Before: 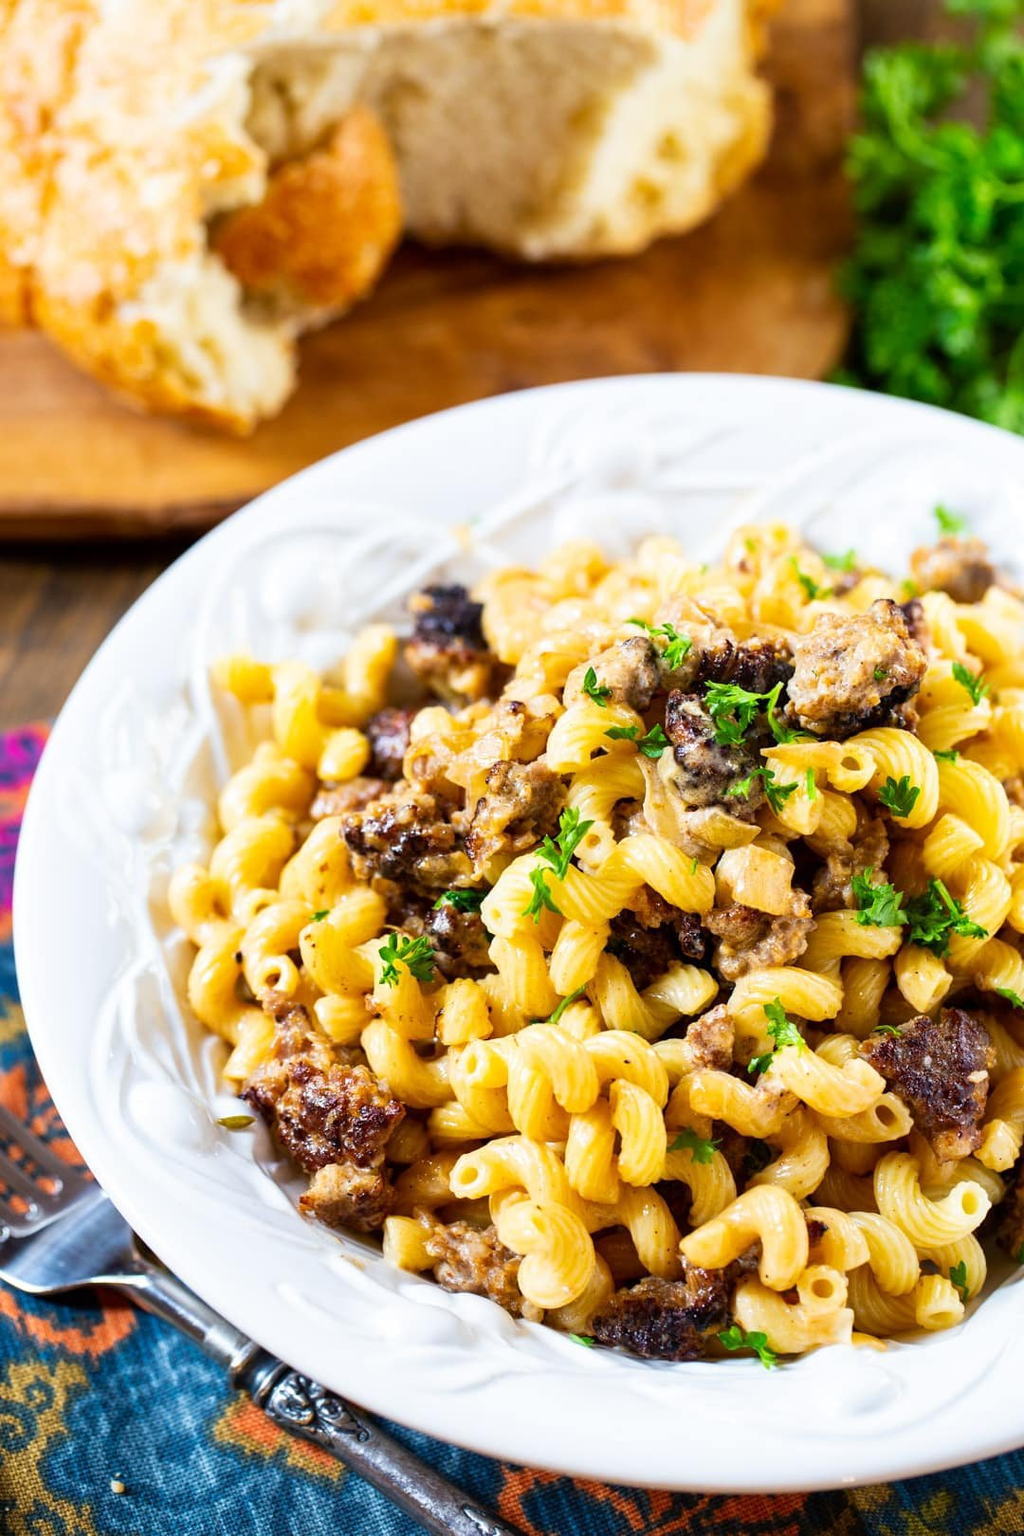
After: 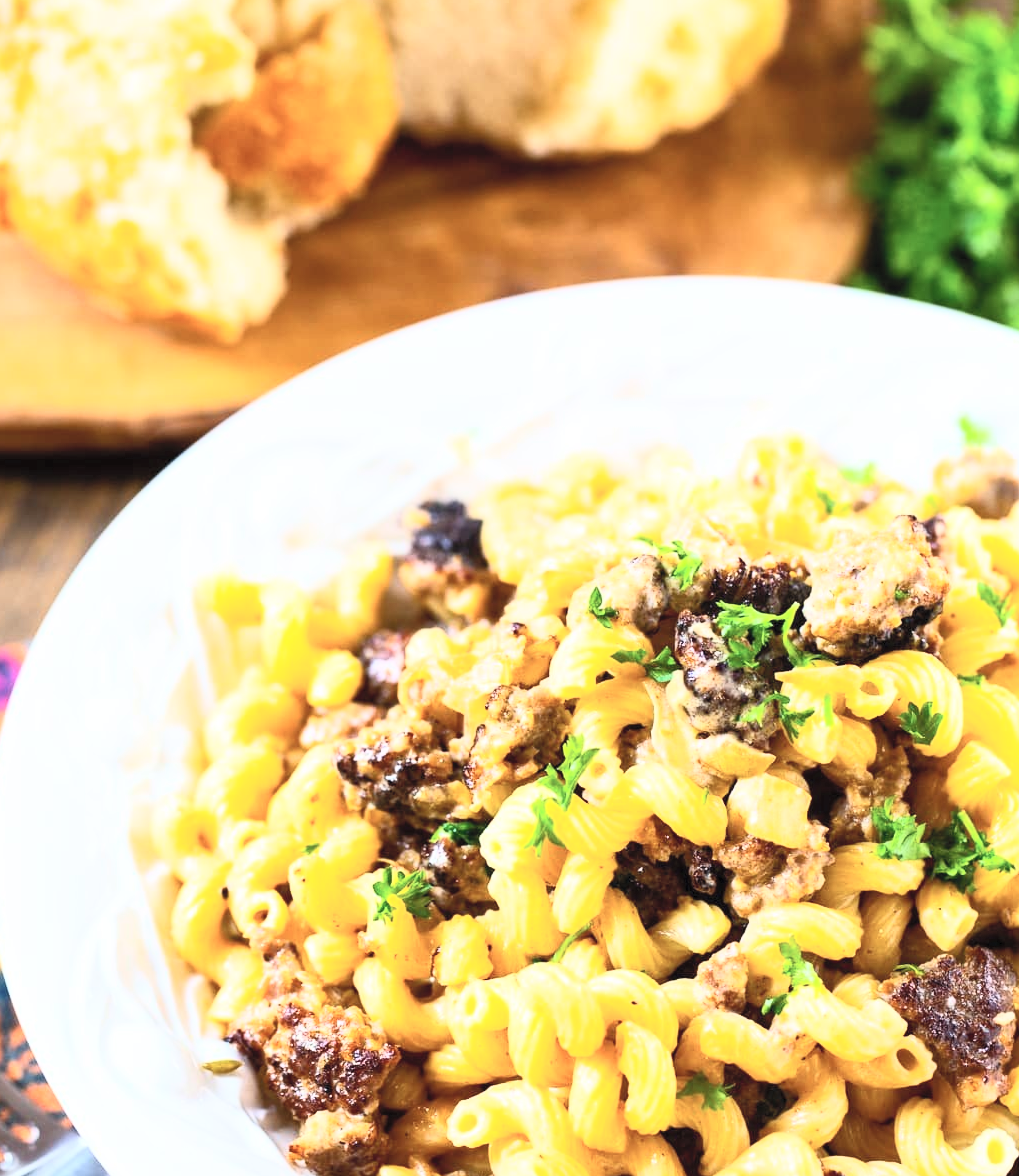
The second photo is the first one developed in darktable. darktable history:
contrast brightness saturation: contrast 0.385, brightness 0.542
crop: left 2.558%, top 7.249%, right 3.041%, bottom 20.121%
